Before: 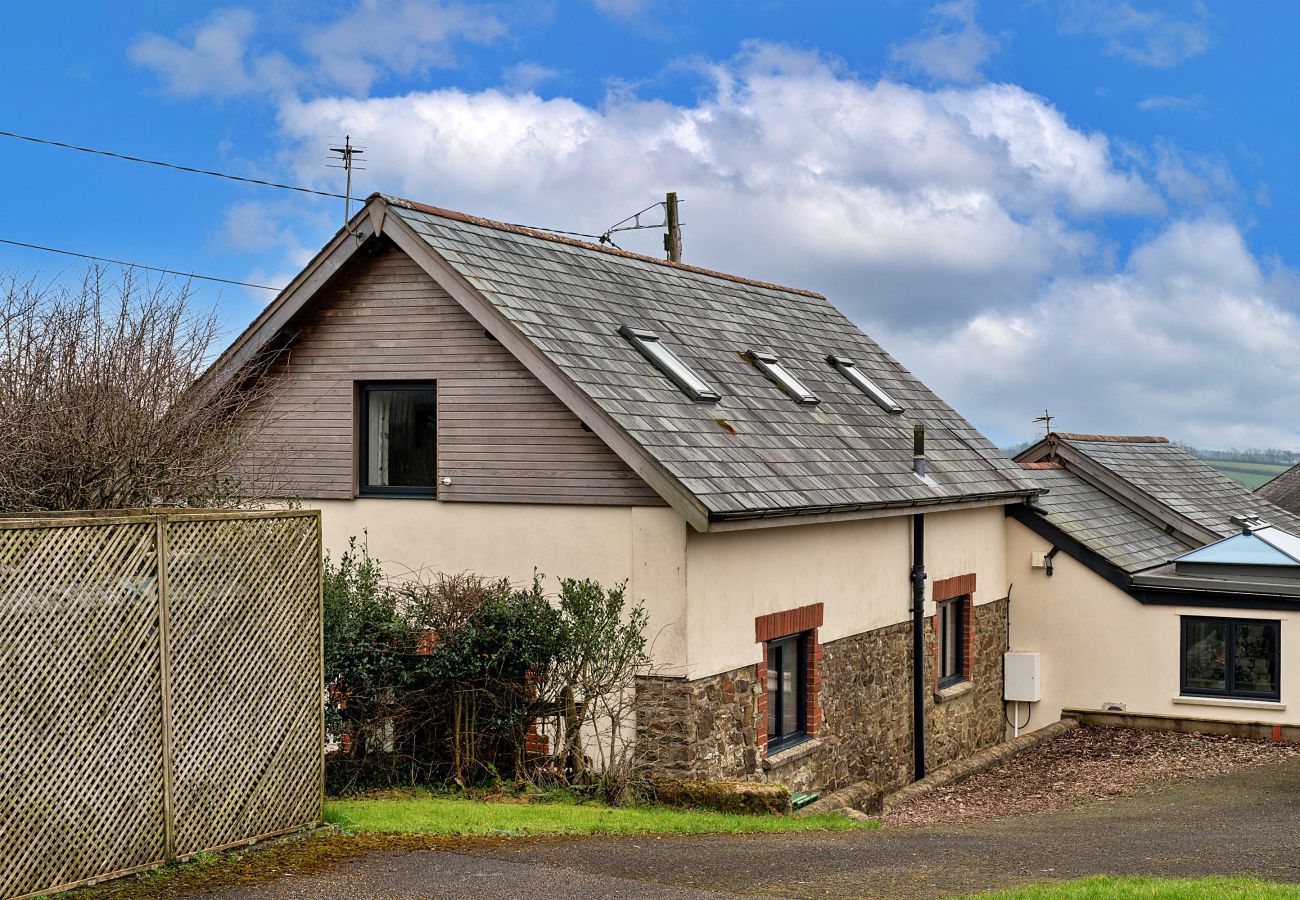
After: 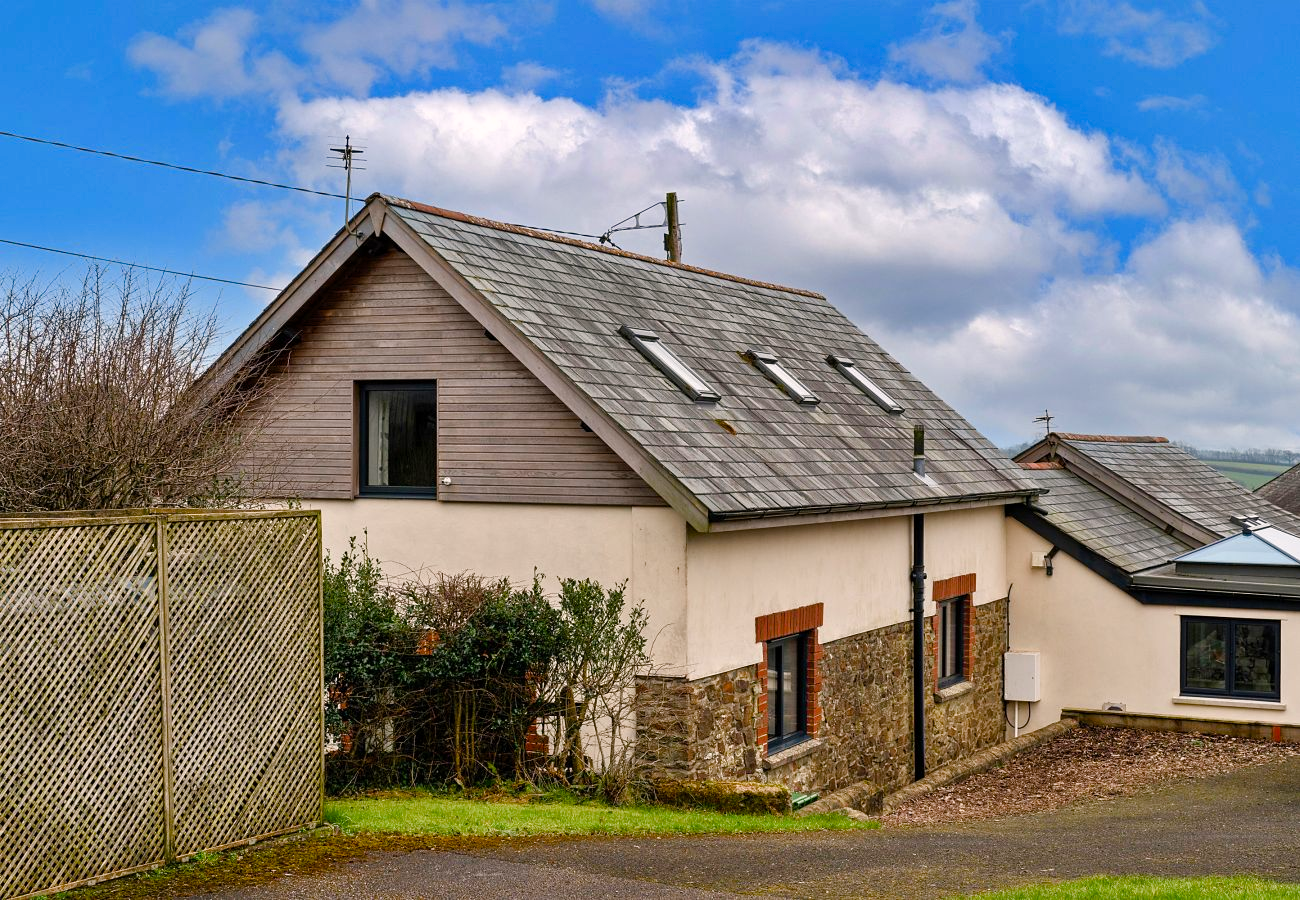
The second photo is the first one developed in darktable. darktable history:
color balance rgb: highlights gain › chroma 0.937%, highlights gain › hue 29.8°, perceptual saturation grading › global saturation 0.47%, perceptual saturation grading › highlights -18.057%, perceptual saturation grading › mid-tones 33.16%, perceptual saturation grading › shadows 50.367%
